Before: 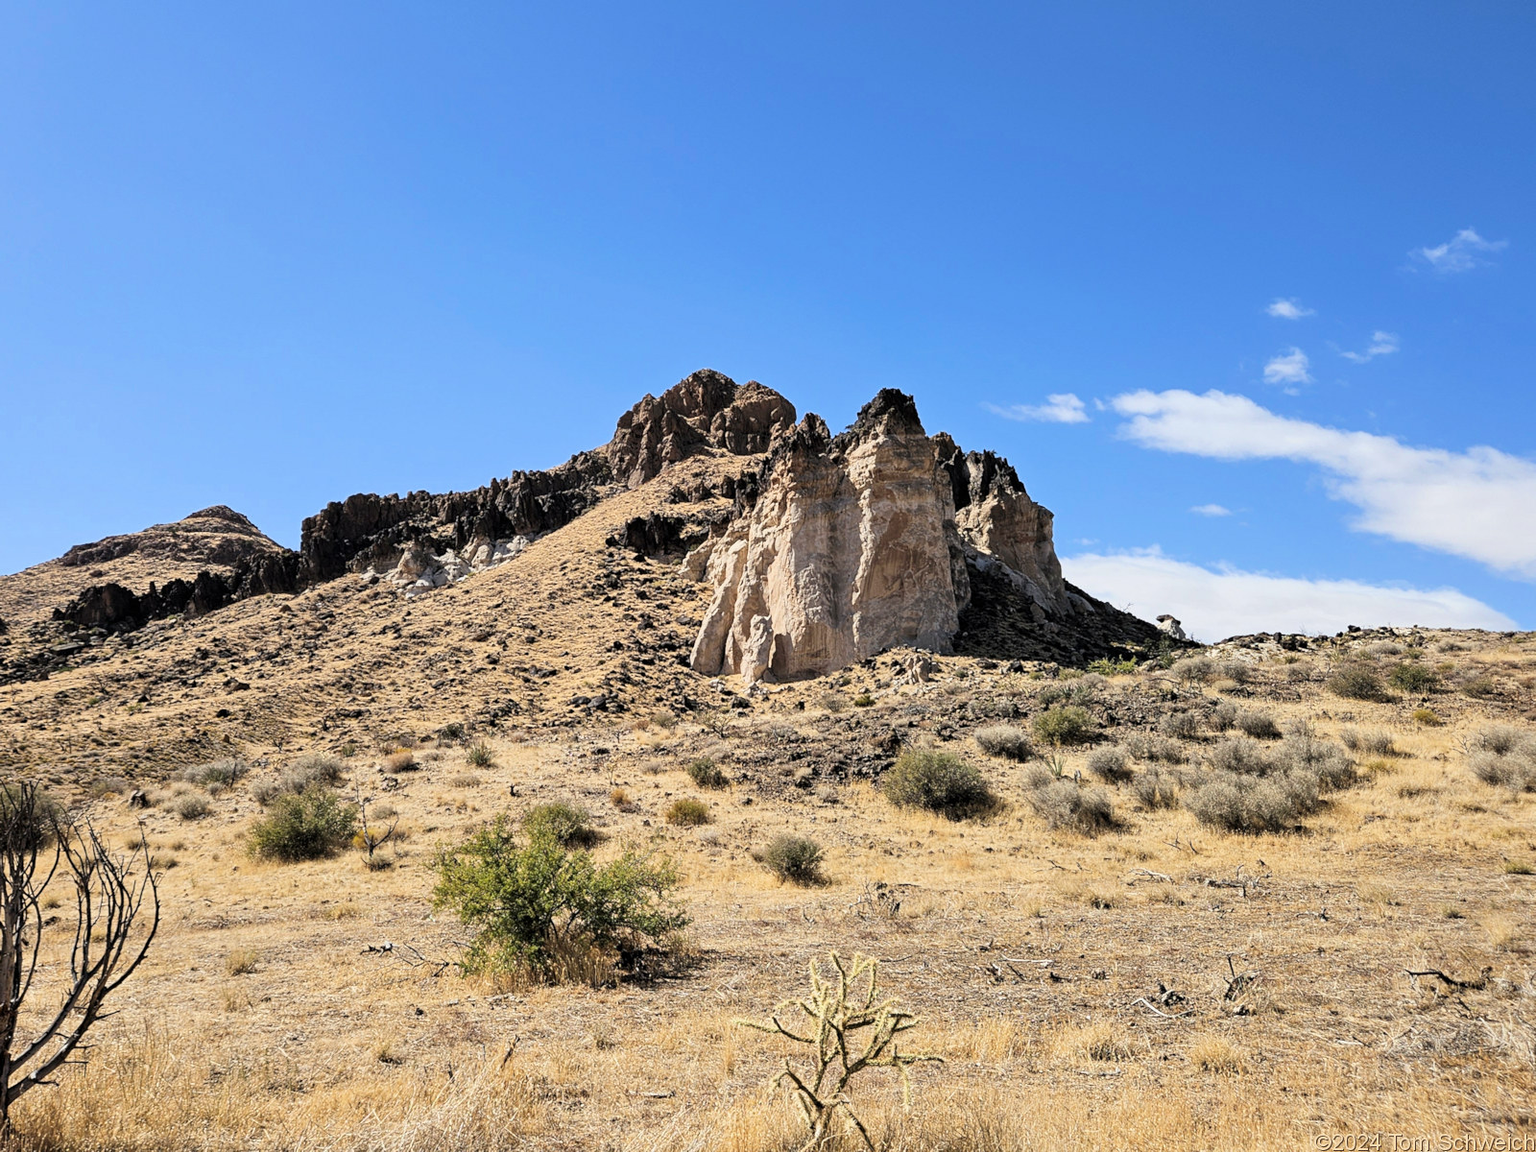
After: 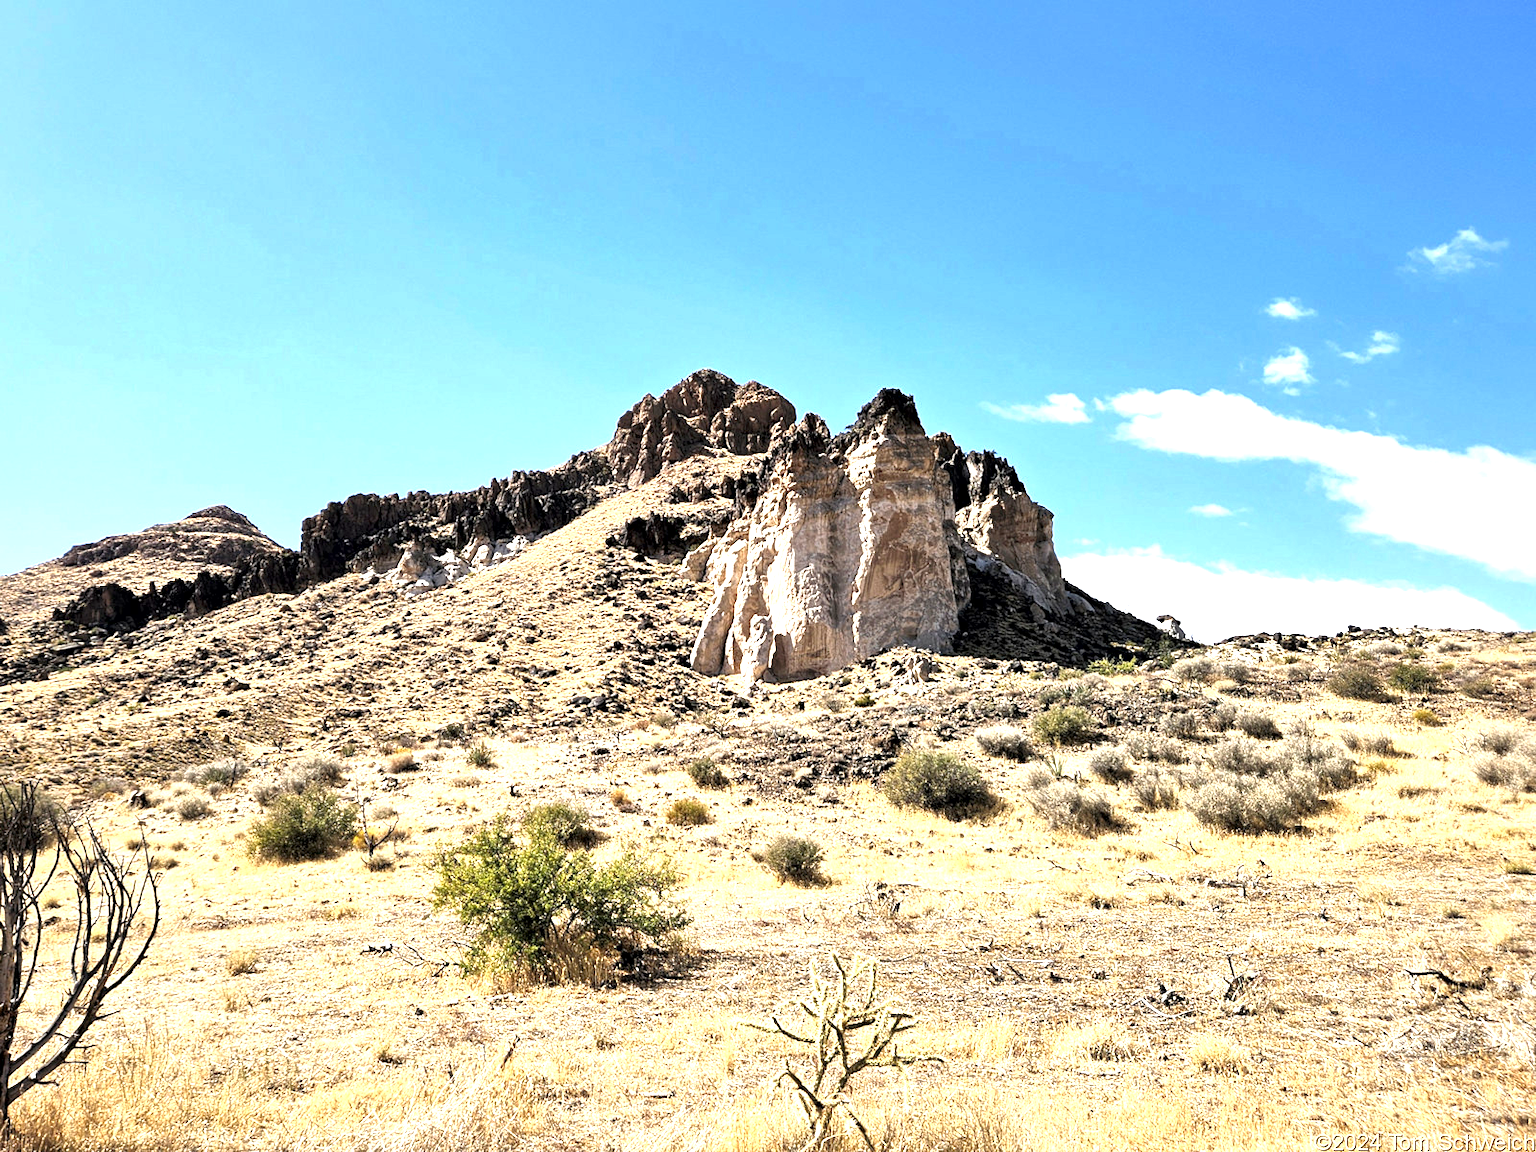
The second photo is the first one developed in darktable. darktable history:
local contrast: mode bilateral grid, contrast 99, coarseness 99, detail 165%, midtone range 0.2
exposure: black level correction 0.001, exposure 1.04 EV, compensate highlight preservation false
